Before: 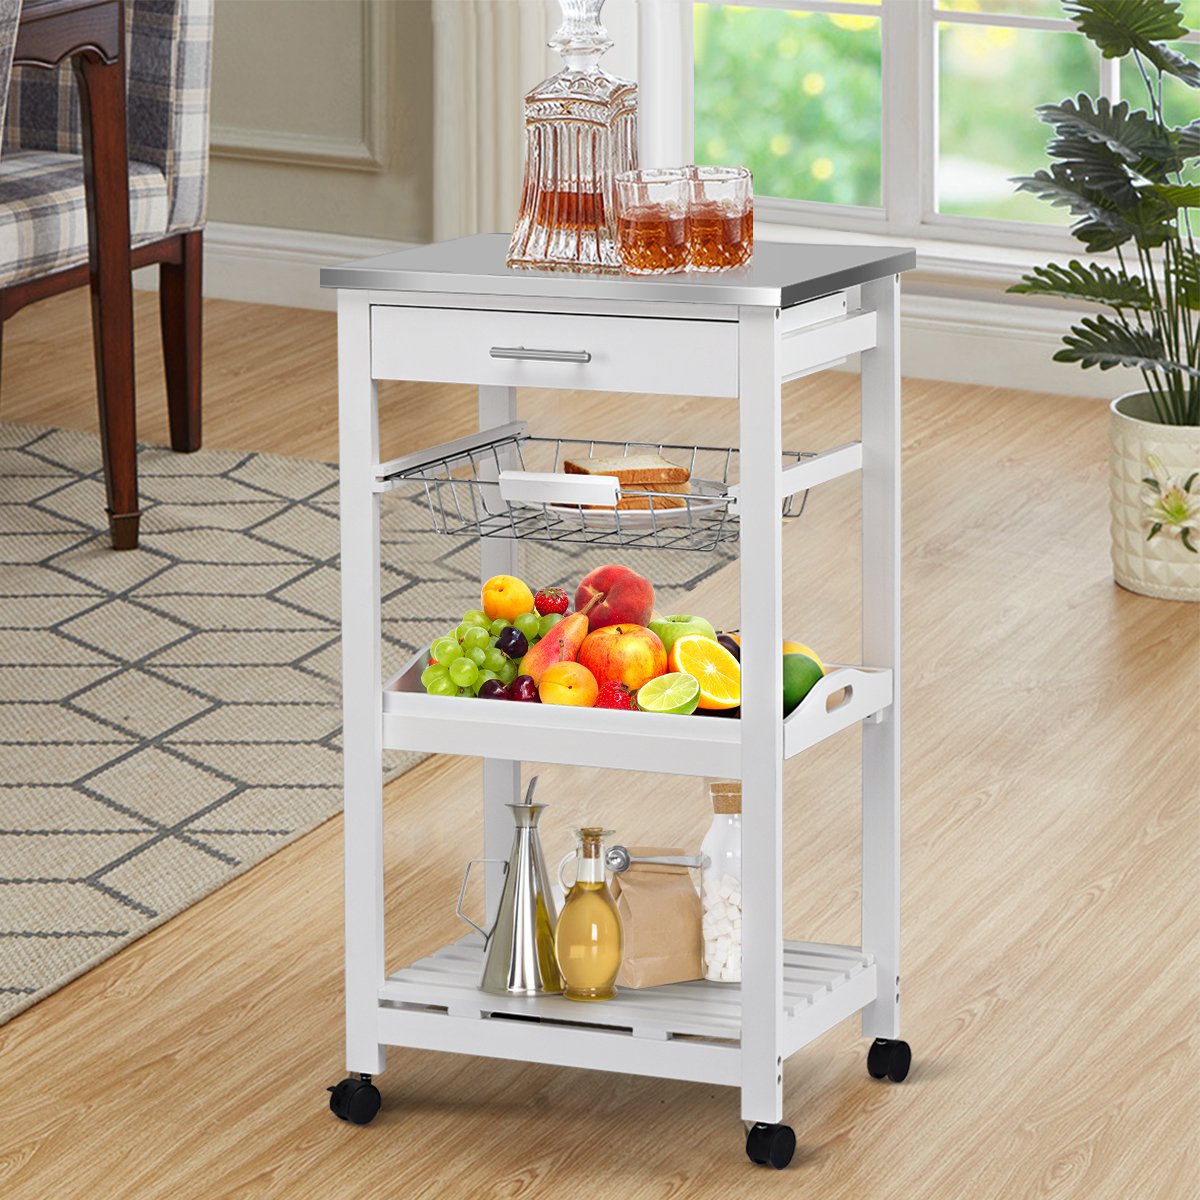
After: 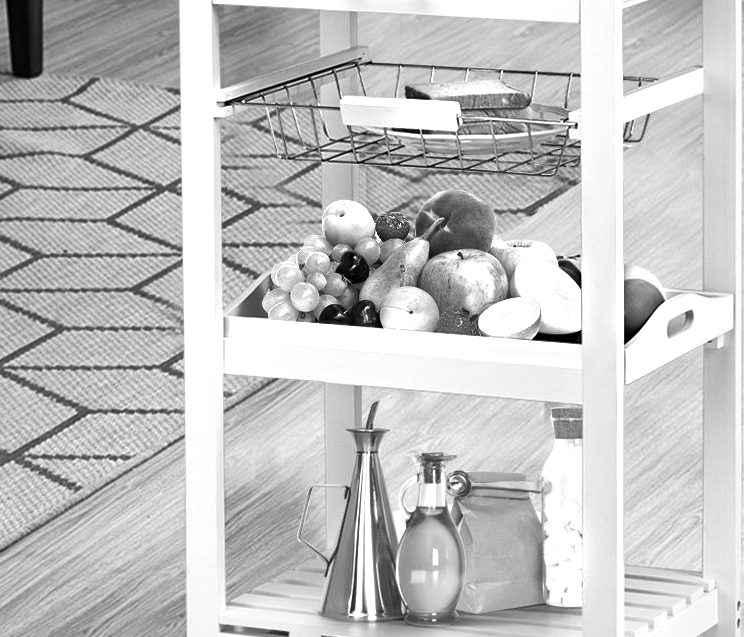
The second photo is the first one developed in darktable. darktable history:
local contrast: mode bilateral grid, contrast 100, coarseness 100, detail 165%, midtone range 0.2
exposure: exposure -0.04 EV, compensate highlight preservation false
monochrome: a 16.01, b -2.65, highlights 0.52
color balance rgb: shadows lift › luminance -20%, power › hue 72.24°, highlights gain › luminance 15%, global offset › hue 171.6°, perceptual saturation grading › highlights -30%, perceptual saturation grading › shadows 20%, global vibrance 30%, contrast 10%
crop: left 13.312%, top 31.28%, right 24.627%, bottom 15.582%
